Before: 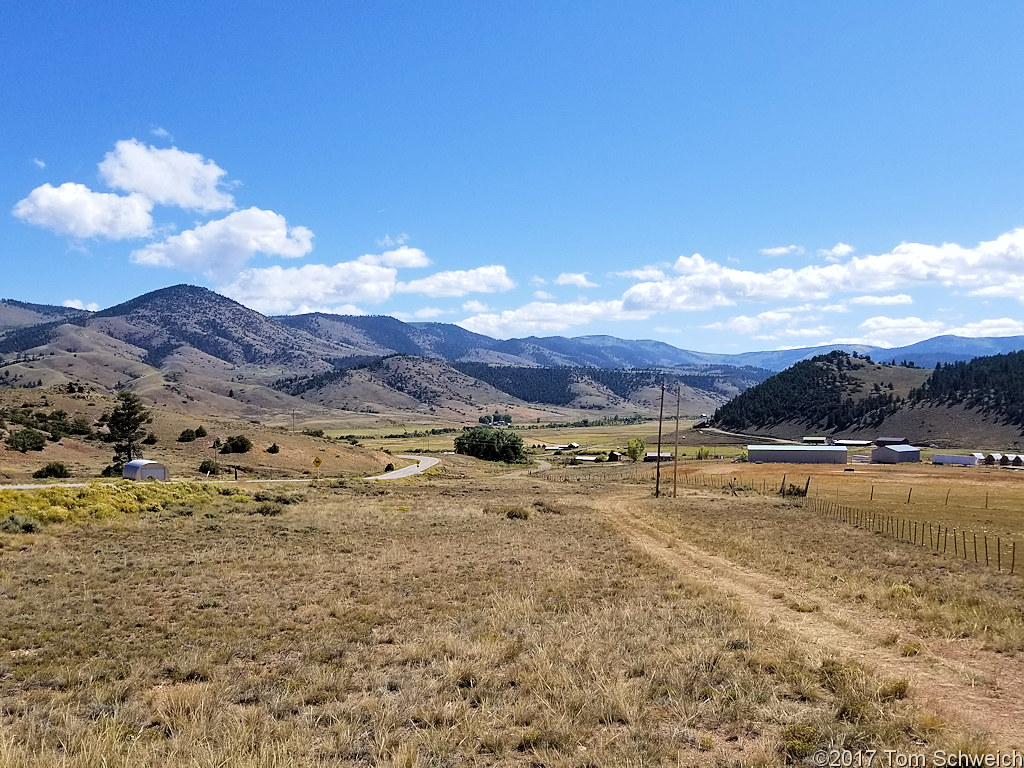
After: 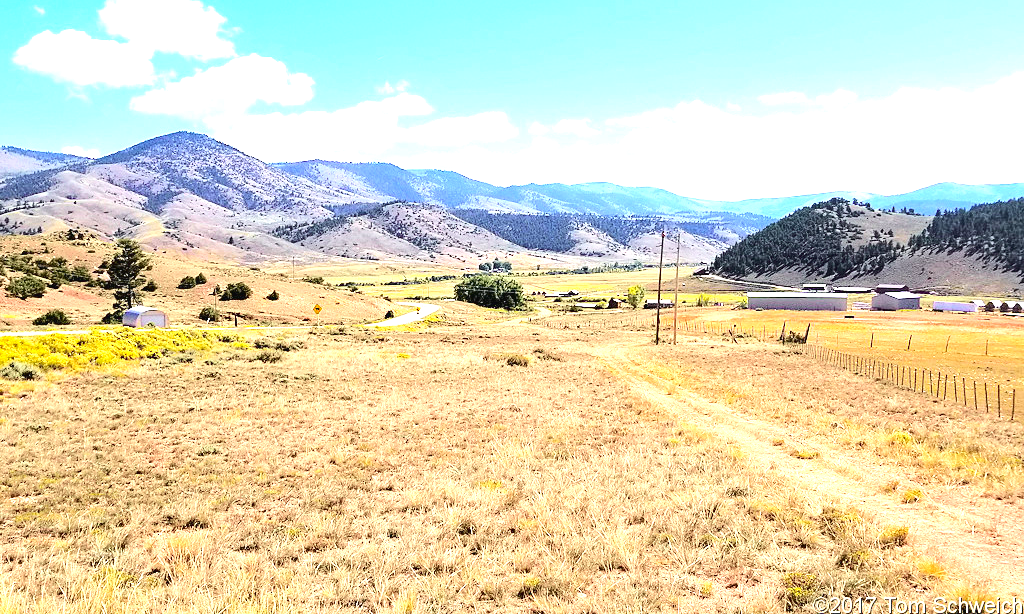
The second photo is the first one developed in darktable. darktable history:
tone curve: curves: ch0 [(0, 0.018) (0.036, 0.038) (0.15, 0.131) (0.27, 0.247) (0.528, 0.554) (0.761, 0.761) (1, 0.919)]; ch1 [(0, 0) (0.179, 0.173) (0.322, 0.32) (0.429, 0.431) (0.502, 0.5) (0.519, 0.522) (0.562, 0.588) (0.625, 0.67) (0.711, 0.745) (1, 1)]; ch2 [(0, 0) (0.29, 0.295) (0.404, 0.436) (0.497, 0.499) (0.521, 0.523) (0.561, 0.605) (0.657, 0.655) (0.712, 0.764) (1, 1)], color space Lab, independent channels, preserve colors none
crop and rotate: top 19.998%
exposure: black level correction 0, exposure 2.138 EV, compensate exposure bias true, compensate highlight preservation false
